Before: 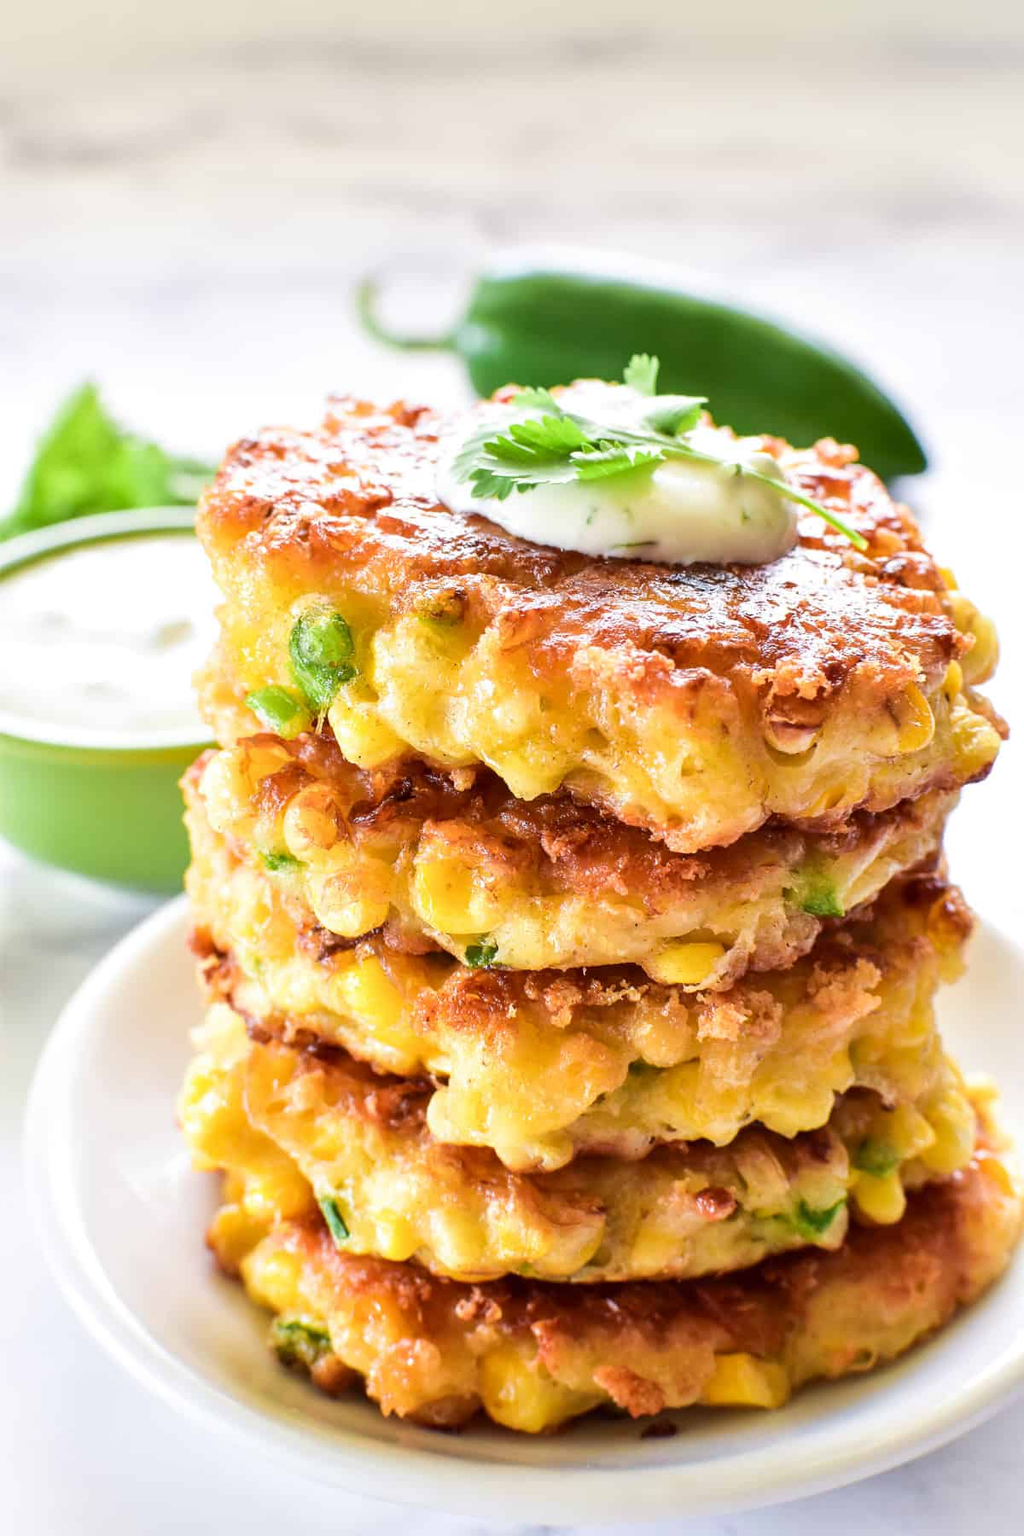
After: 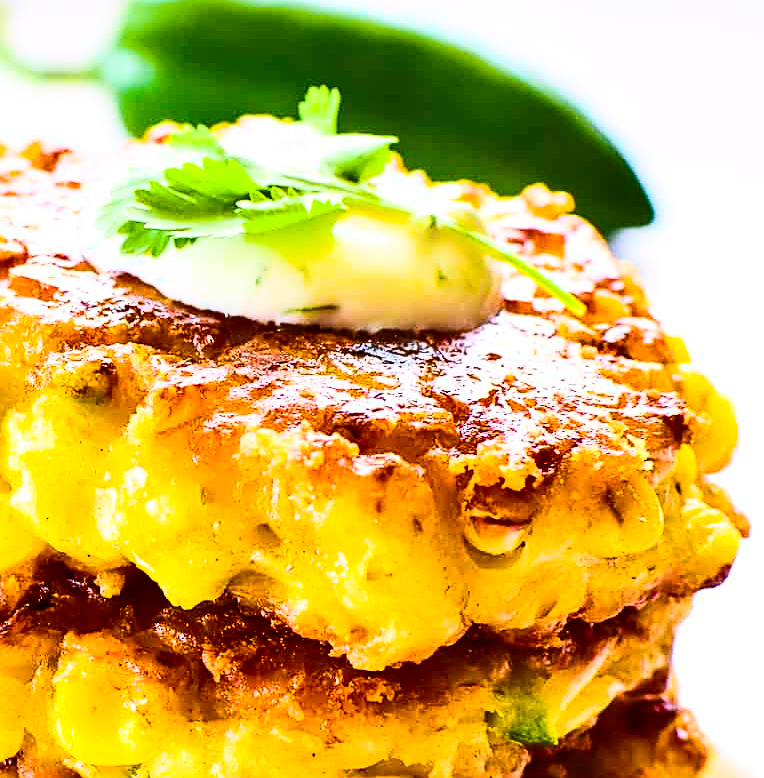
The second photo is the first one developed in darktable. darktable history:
color balance rgb: linear chroma grading › global chroma 25%, perceptual saturation grading › global saturation 50%
contrast brightness saturation: contrast 0.39, brightness 0.1
crop: left 36.005%, top 18.293%, right 0.31%, bottom 38.444%
sharpen: on, module defaults
